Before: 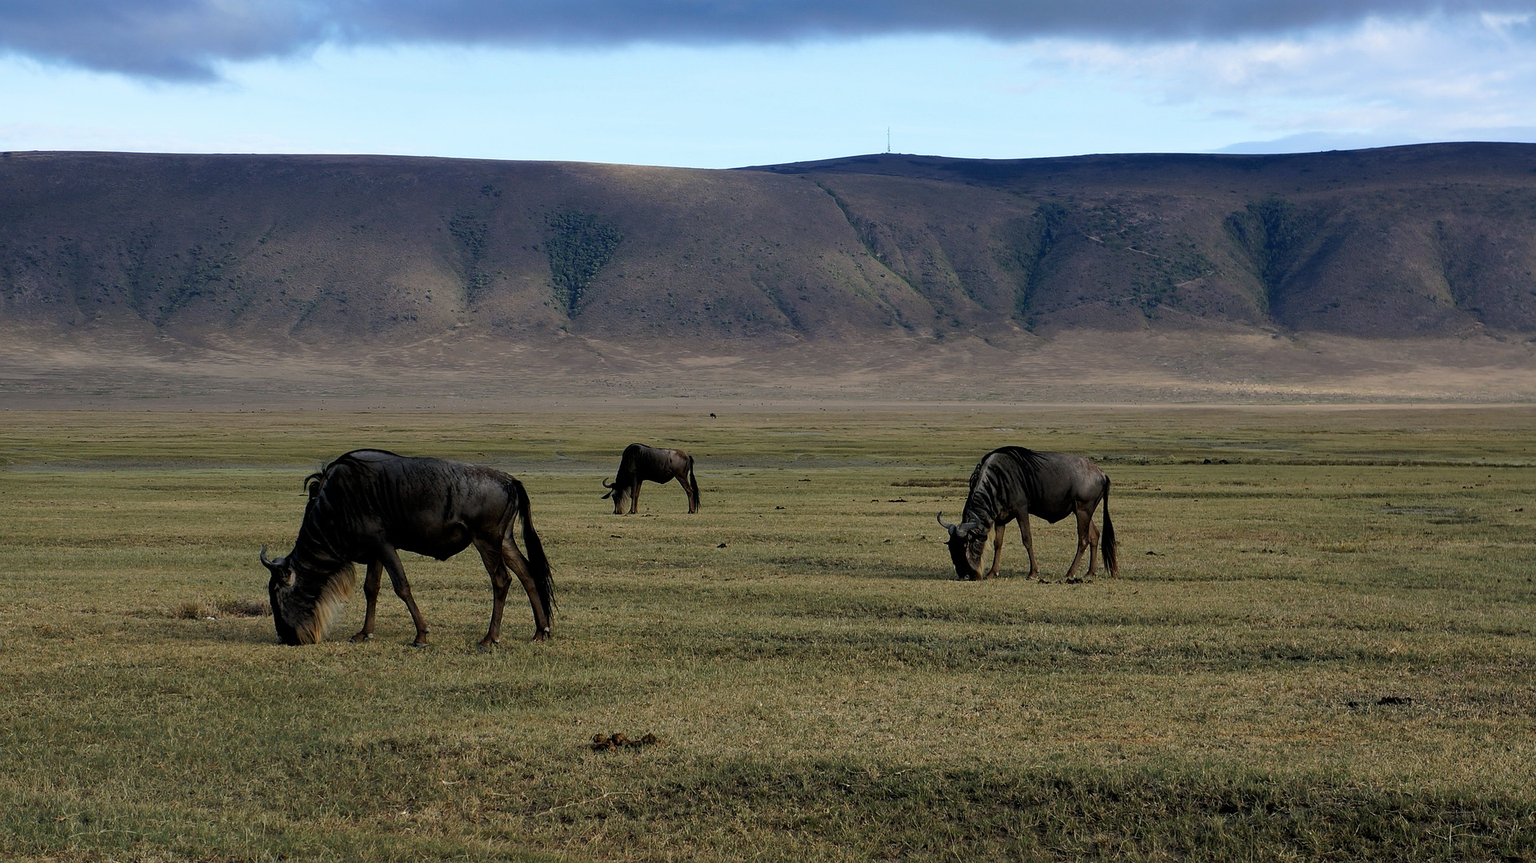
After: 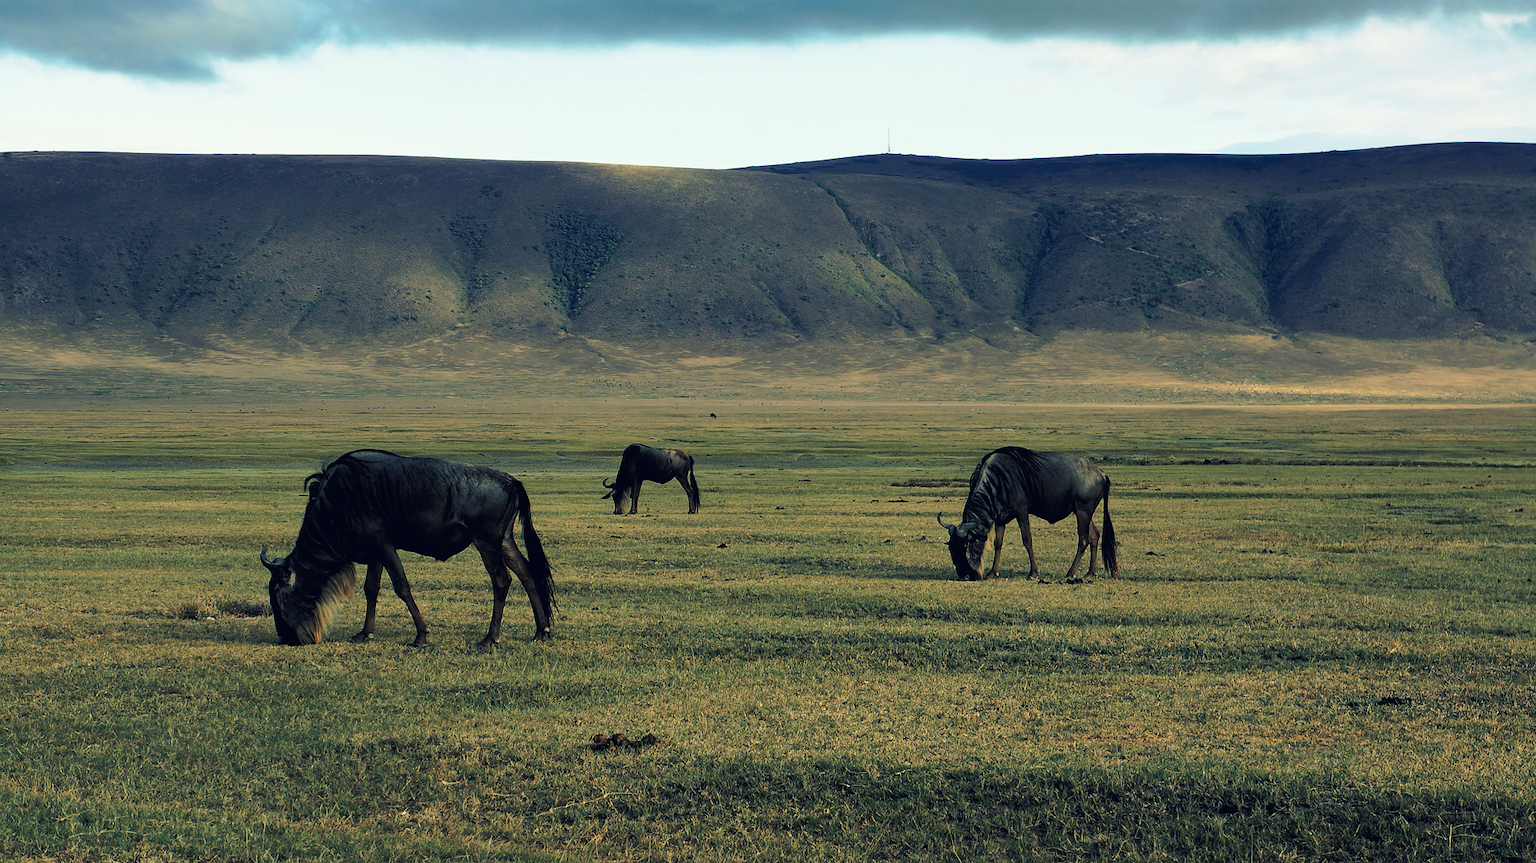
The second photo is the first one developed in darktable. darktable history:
tone curve: curves: ch0 [(0, 0) (0.003, 0.011) (0.011, 0.019) (0.025, 0.03) (0.044, 0.045) (0.069, 0.061) (0.1, 0.085) (0.136, 0.119) (0.177, 0.159) (0.224, 0.205) (0.277, 0.261) (0.335, 0.329) (0.399, 0.407) (0.468, 0.508) (0.543, 0.606) (0.623, 0.71) (0.709, 0.815) (0.801, 0.903) (0.898, 0.957) (1, 1)], preserve colors none
color look up table: target L [97.1, 92.62, 90.45, 79.46, 79.8, 75.45, 72.2, 66.51, 65.36, 59.83, 53.76, 51.6, 41.85, 39.52, 200.48, 94.59, 85.57, 73.35, 72.22, 57.05, 54.83, 62.8, 48.95, 50.06, 44.02, 43.21, 35.31, 30.12, 15.54, 0.341, 84.58, 67.73, 61.72, 52.35, 56.05, 58.61, 57.2, 57.46, 48.77, 40.08, 42.79, 35.82, 26.8, 6.38, 84.61, 92.17, 69.27, 63.13, 26.79], target a [-32.55, -21.79, -40.48, -68.94, -75.34, -0.538, -53.59, -55.73, 2.67, -24.78, -21.77, -36.65, -17.37, -30.02, 0, -10.91, -18.93, 17.59, 11.49, 41.11, 52.36, 19.74, 63.02, 49.42, 53.36, 56.59, 20.24, 1.618, 32.47, 1.301, 14.71, 39.77, -4.854, 69.55, 56.85, 28.85, -0.245, 22.92, 56.91, 20.04, -8.588, 53.16, 35.8, 29.89, -40.24, -10.22, -31.5, -37.13, -15.77], target b [66.34, 35.83, 75.7, 39.17, 67.9, 28.39, 23.71, 53.21, 53.83, 34.82, 13.46, 24.82, 19.7, 33.6, 0, 30.97, 76.34, 16.87, 43.96, 45.49, 5.889, 31.68, 26.03, 15.04, 45.78, 18.74, 32.47, -2.668, 1.781, -9.751, -6.762, -29.12, -28.8, -32.49, -40.36, -13.54, 0.967, 14.82, -2.496, -65.82, -28.13, -40.11, -26.96, -41.42, -6.12, 1.396, -27.83, 2.536, -8.123], num patches 49
